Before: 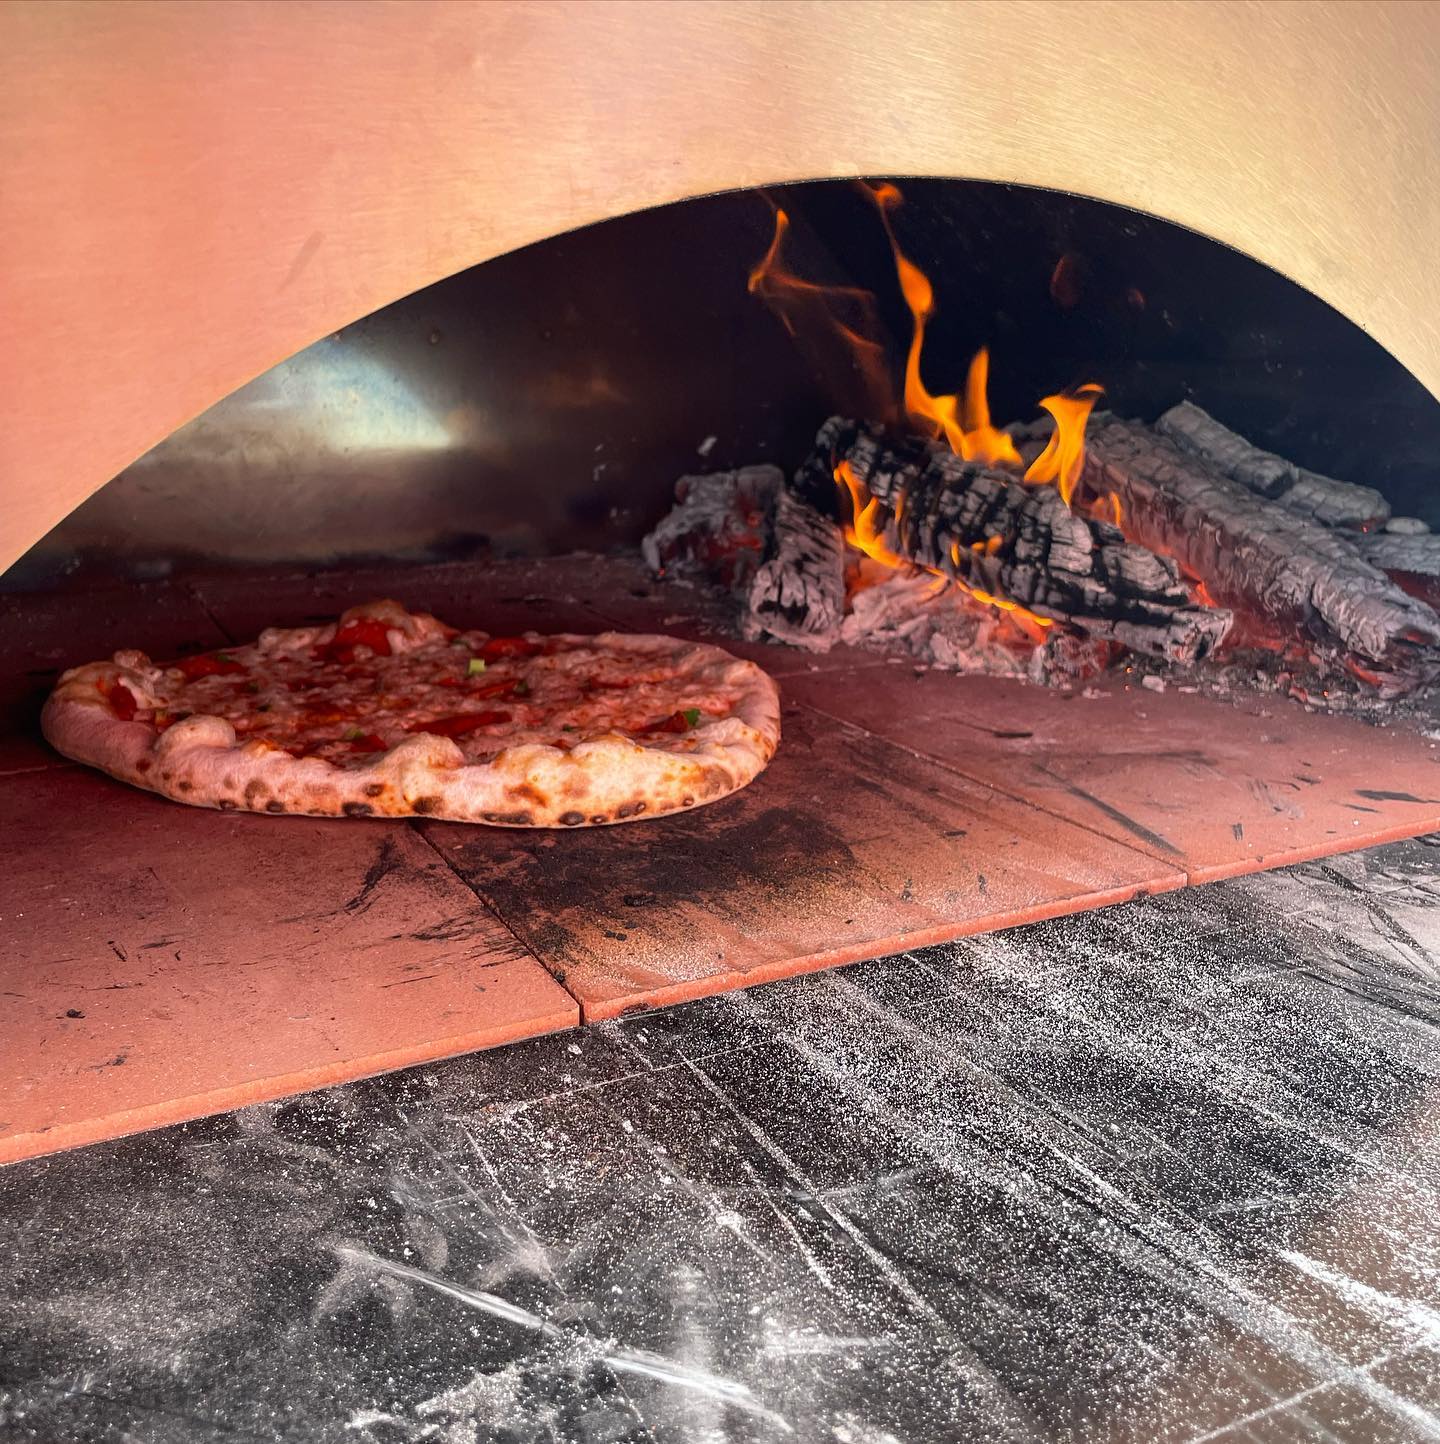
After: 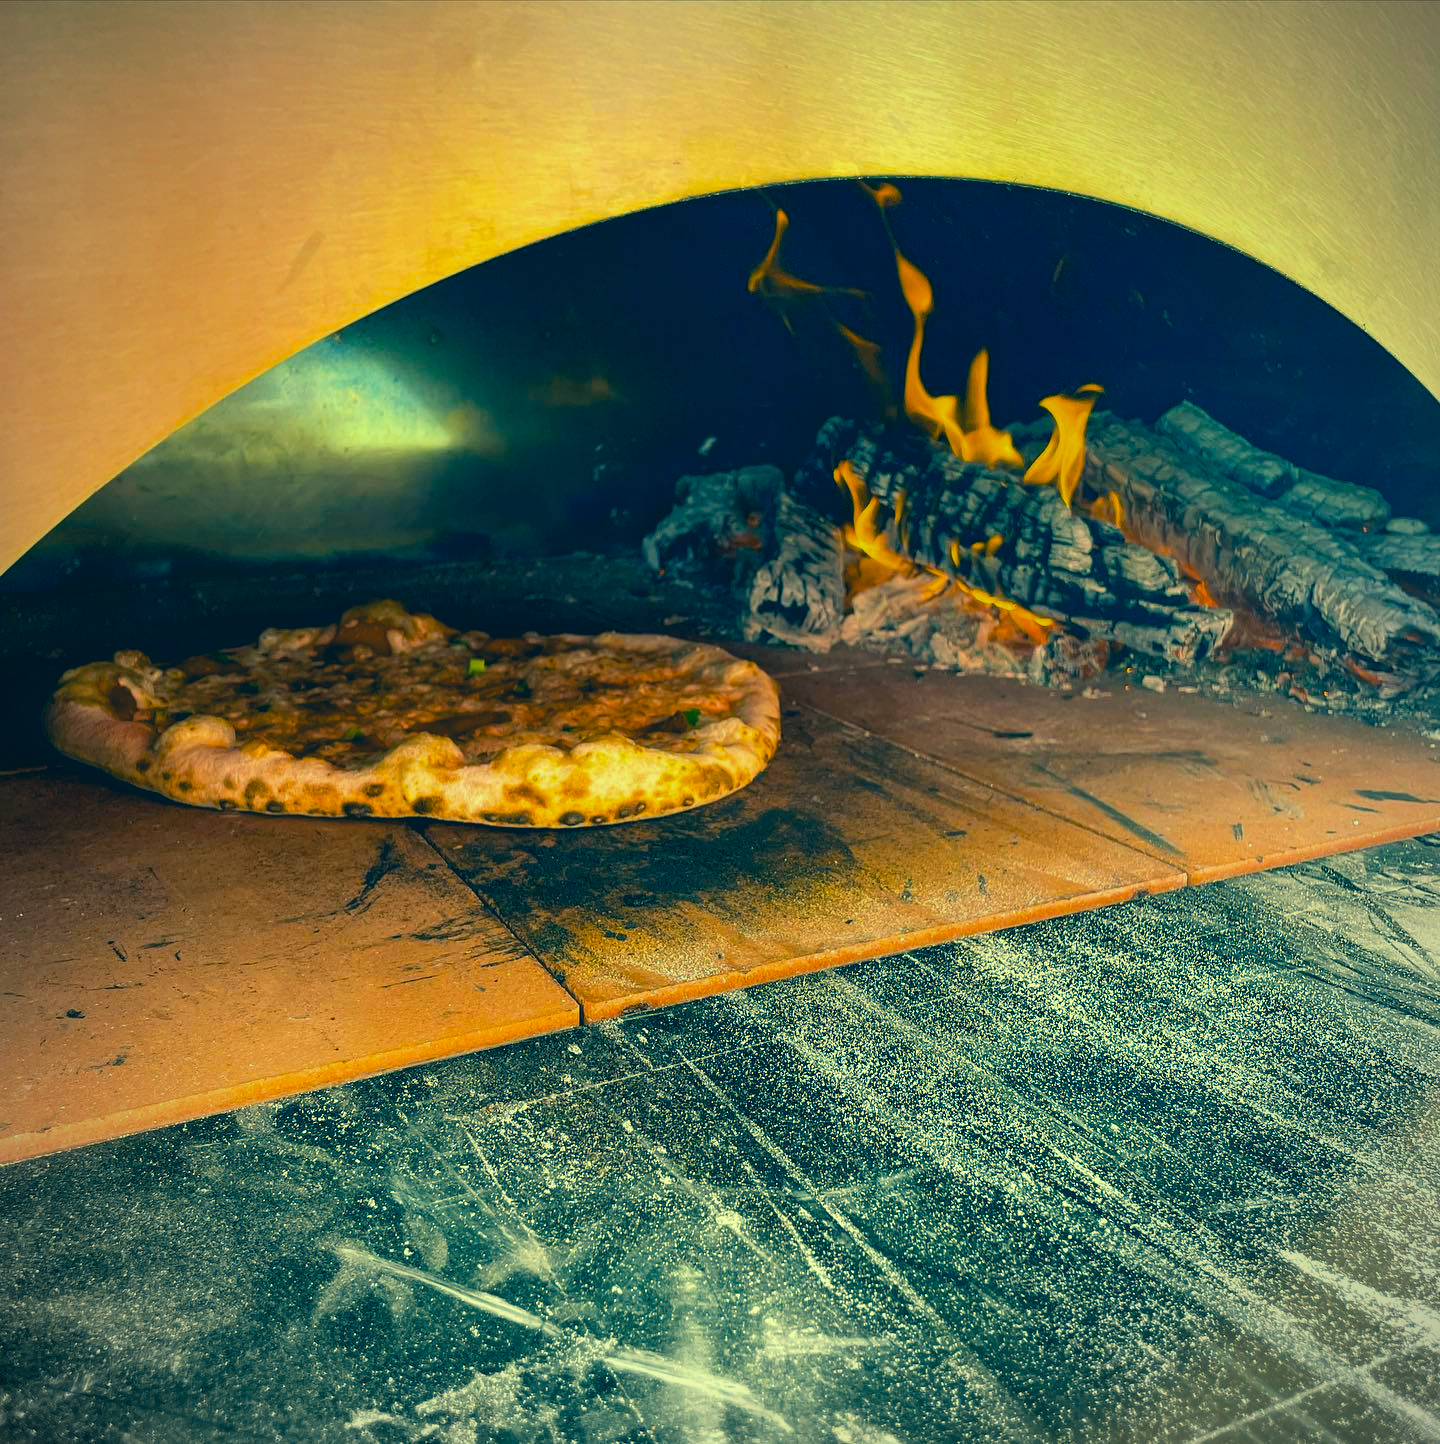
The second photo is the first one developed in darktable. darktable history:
color balance rgb: linear chroma grading › global chroma 15%, perceptual saturation grading › global saturation 30%
vignetting: fall-off radius 60.92%
color correction: highlights a* -15.58, highlights b* 40, shadows a* -40, shadows b* -26.18
